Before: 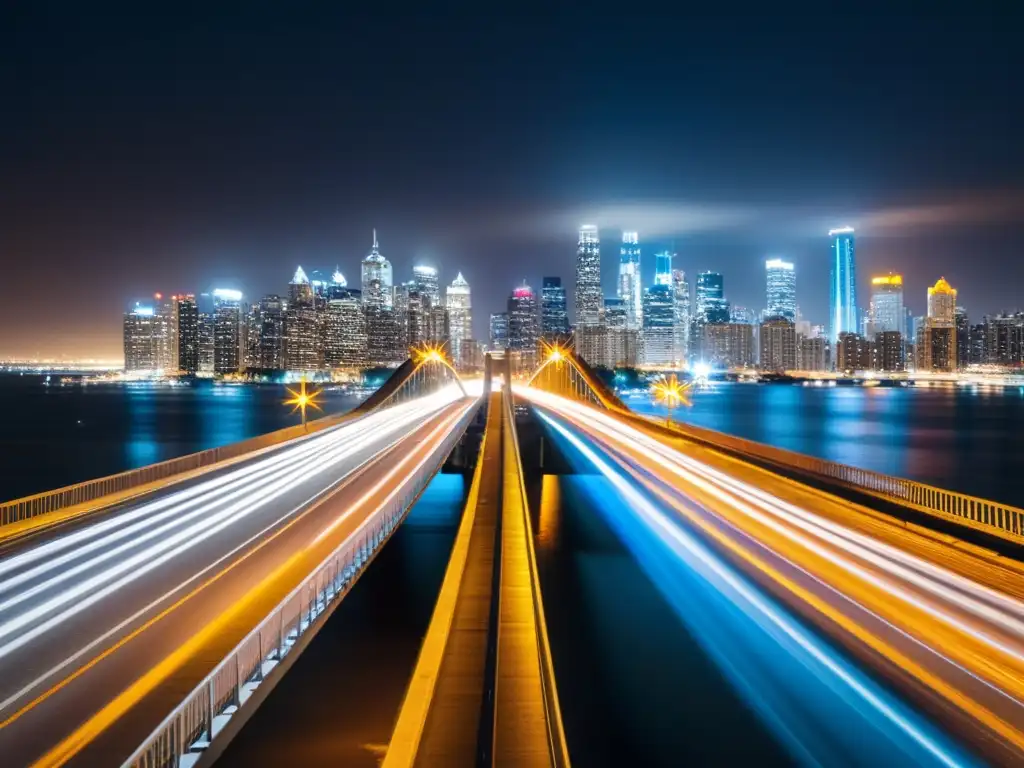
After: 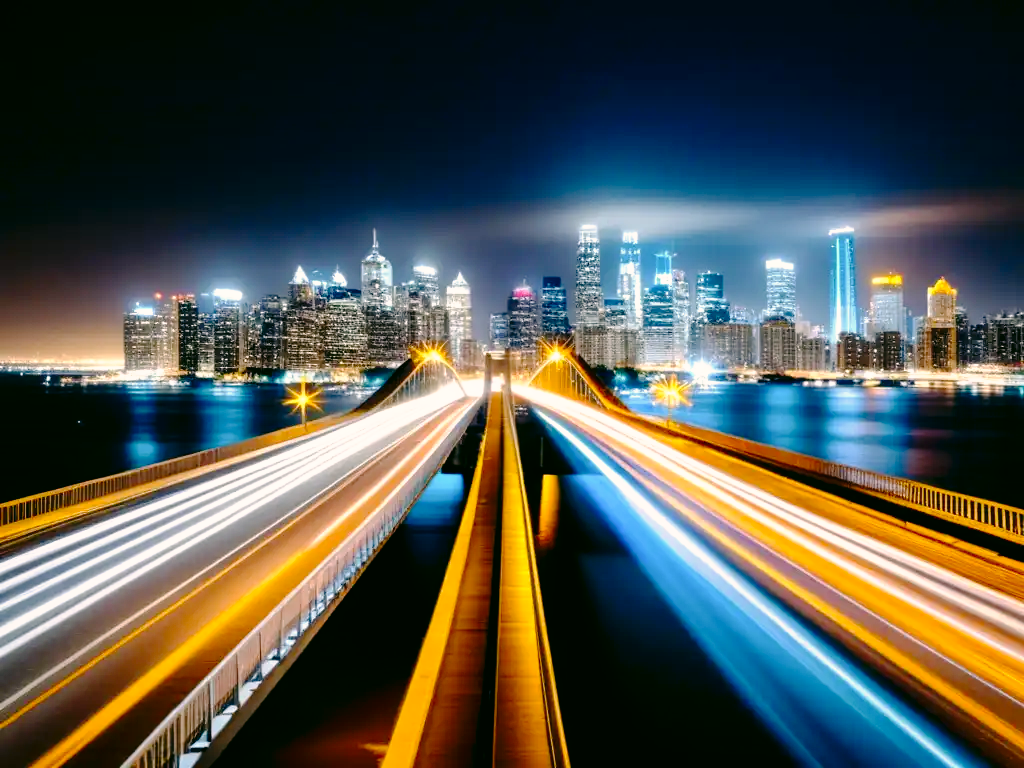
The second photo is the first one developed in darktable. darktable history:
color correction: highlights a* 4.26, highlights b* 4.92, shadows a* -7.59, shadows b* 4.56
tone curve: curves: ch0 [(0, 0) (0.003, 0) (0.011, 0.001) (0.025, 0.001) (0.044, 0.002) (0.069, 0.007) (0.1, 0.015) (0.136, 0.027) (0.177, 0.066) (0.224, 0.122) (0.277, 0.219) (0.335, 0.327) (0.399, 0.432) (0.468, 0.527) (0.543, 0.615) (0.623, 0.695) (0.709, 0.777) (0.801, 0.874) (0.898, 0.973) (1, 1)], preserve colors none
